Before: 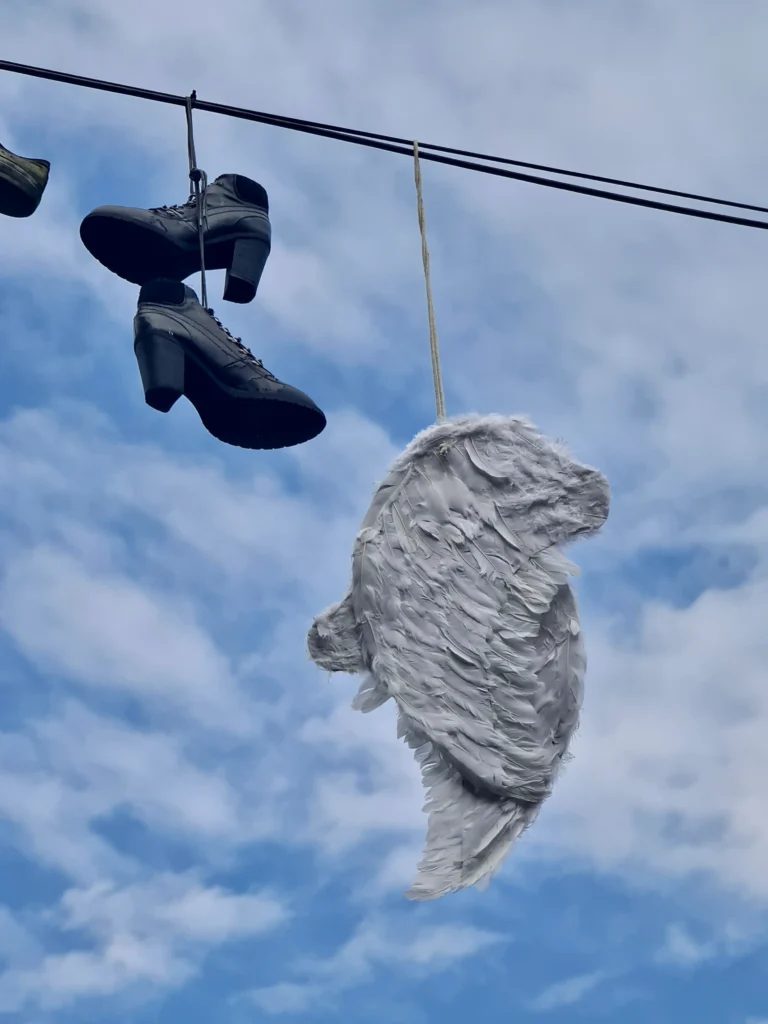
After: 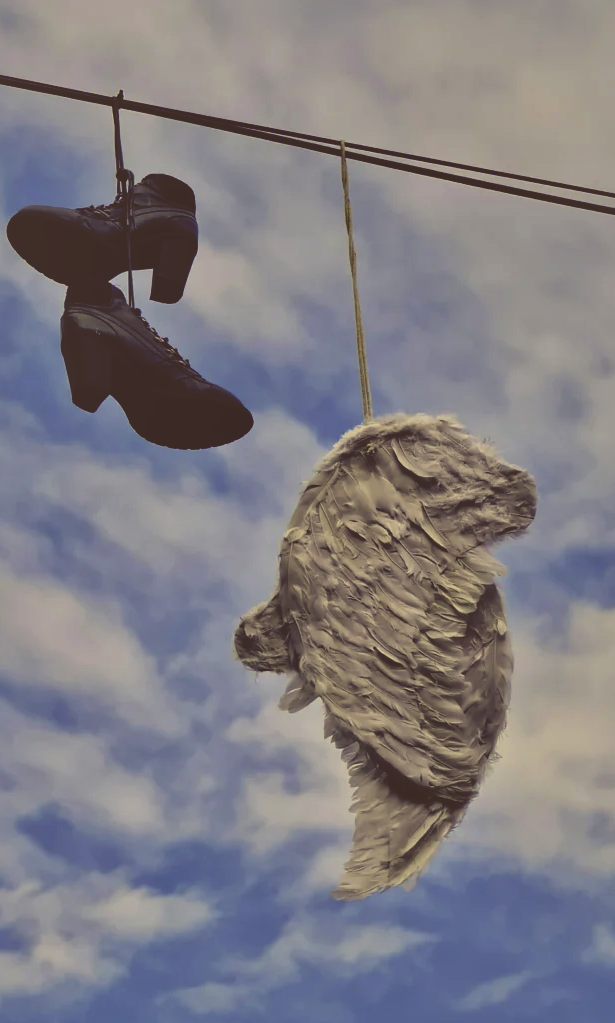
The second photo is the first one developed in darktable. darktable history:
local contrast: mode bilateral grid, contrast 10, coarseness 25, detail 110%, midtone range 0.2
base curve: curves: ch0 [(0, 0.02) (0.083, 0.036) (1, 1)], preserve colors none
shadows and highlights: on, module defaults
color correction: highlights a* -0.482, highlights b* 40, shadows a* 9.8, shadows b* -0.161
crop and rotate: left 9.597%, right 10.195%
